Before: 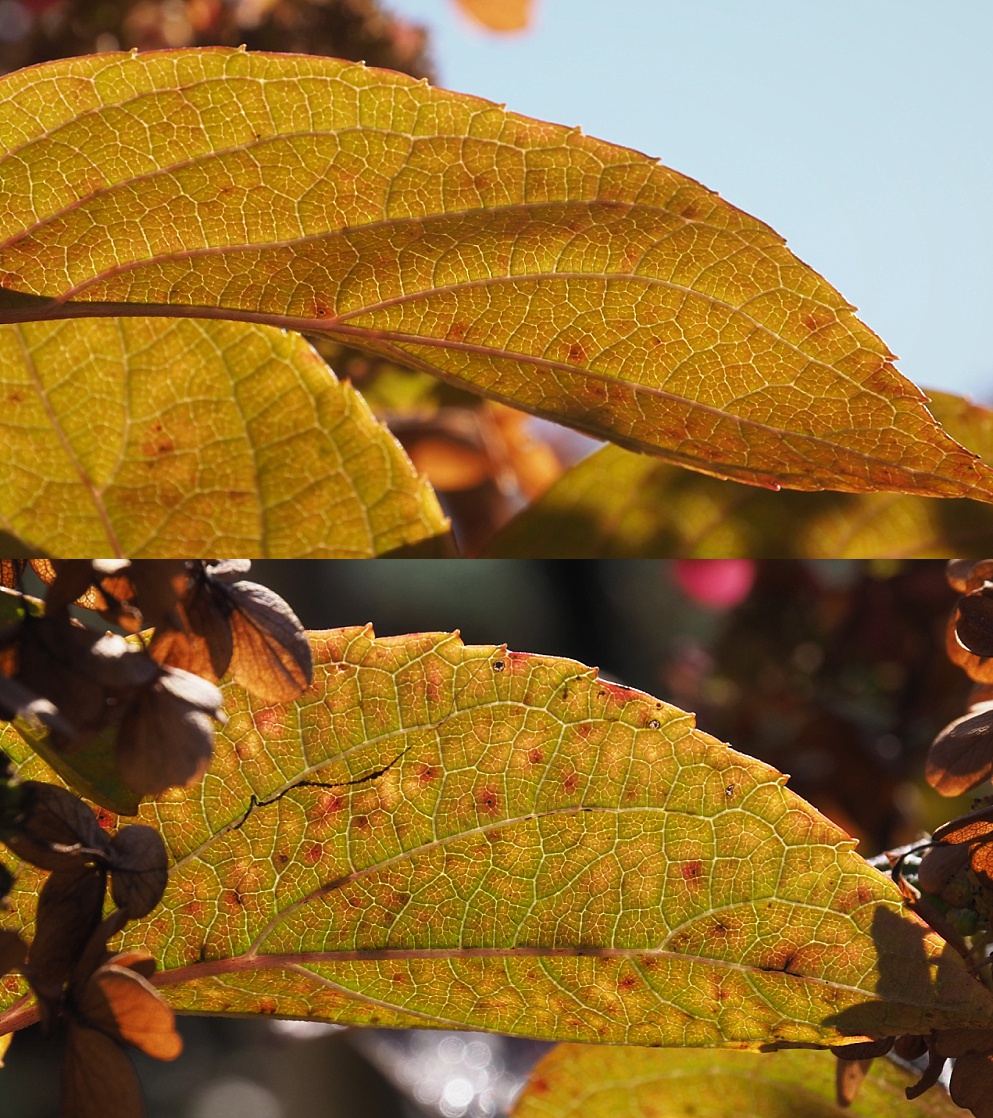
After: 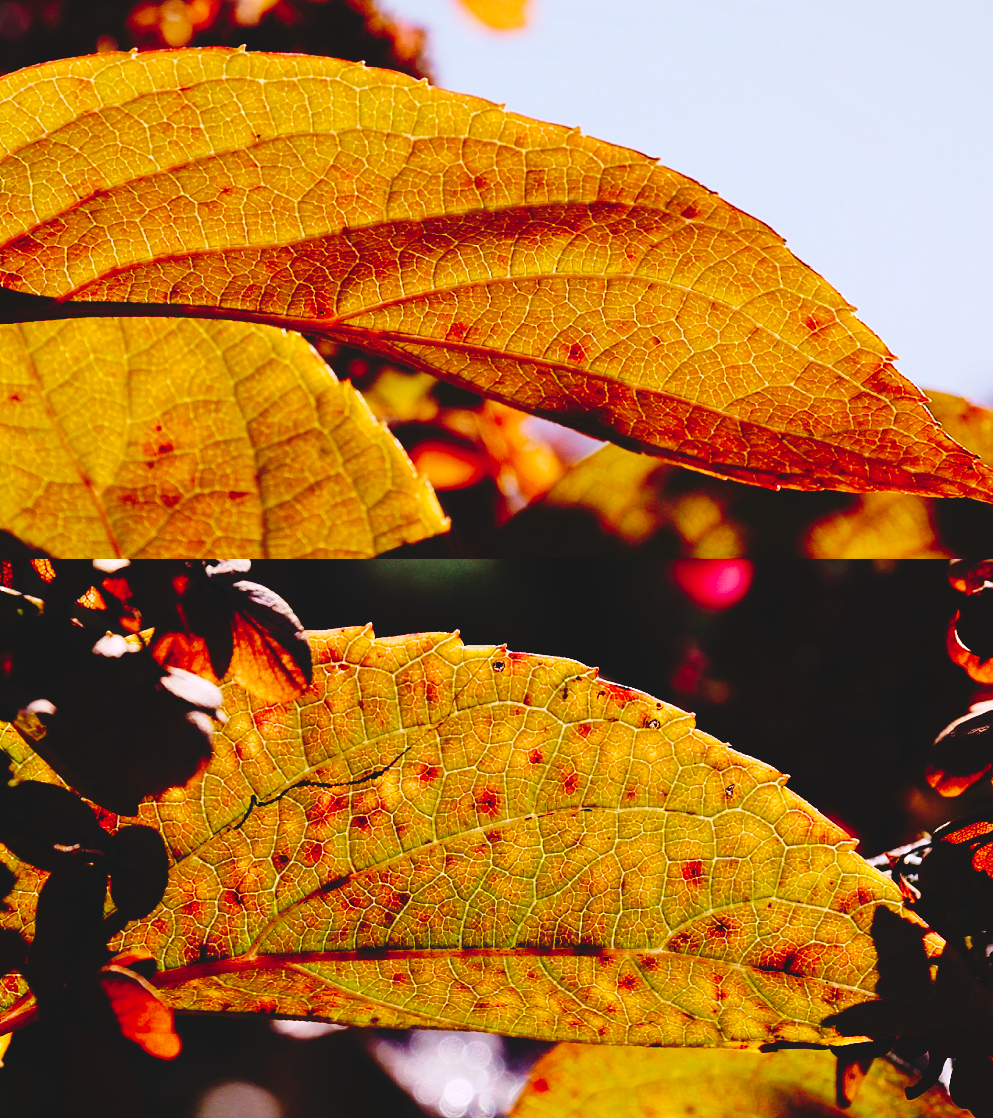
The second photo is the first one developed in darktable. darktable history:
velvia: on, module defaults
local contrast: mode bilateral grid, contrast 100, coarseness 100, detail 94%, midtone range 0.2
base curve: curves: ch0 [(0, 0) (0.073, 0.04) (0.157, 0.139) (0.492, 0.492) (0.758, 0.758) (1, 1)], preserve colors none
white balance: red 1.05, blue 1.072
tone curve: curves: ch0 [(0, 0) (0.003, 0.075) (0.011, 0.079) (0.025, 0.079) (0.044, 0.082) (0.069, 0.085) (0.1, 0.089) (0.136, 0.096) (0.177, 0.105) (0.224, 0.14) (0.277, 0.202) (0.335, 0.304) (0.399, 0.417) (0.468, 0.521) (0.543, 0.636) (0.623, 0.726) (0.709, 0.801) (0.801, 0.878) (0.898, 0.927) (1, 1)], preserve colors none
